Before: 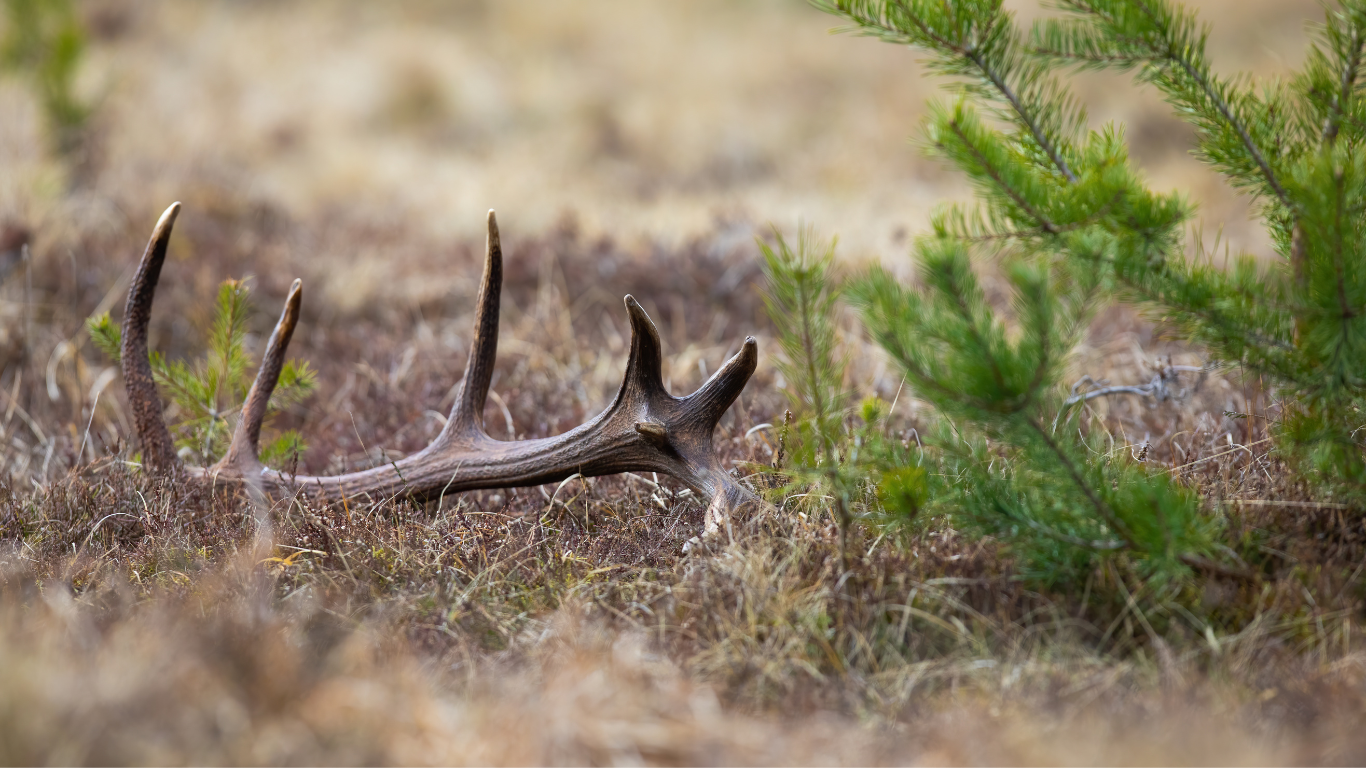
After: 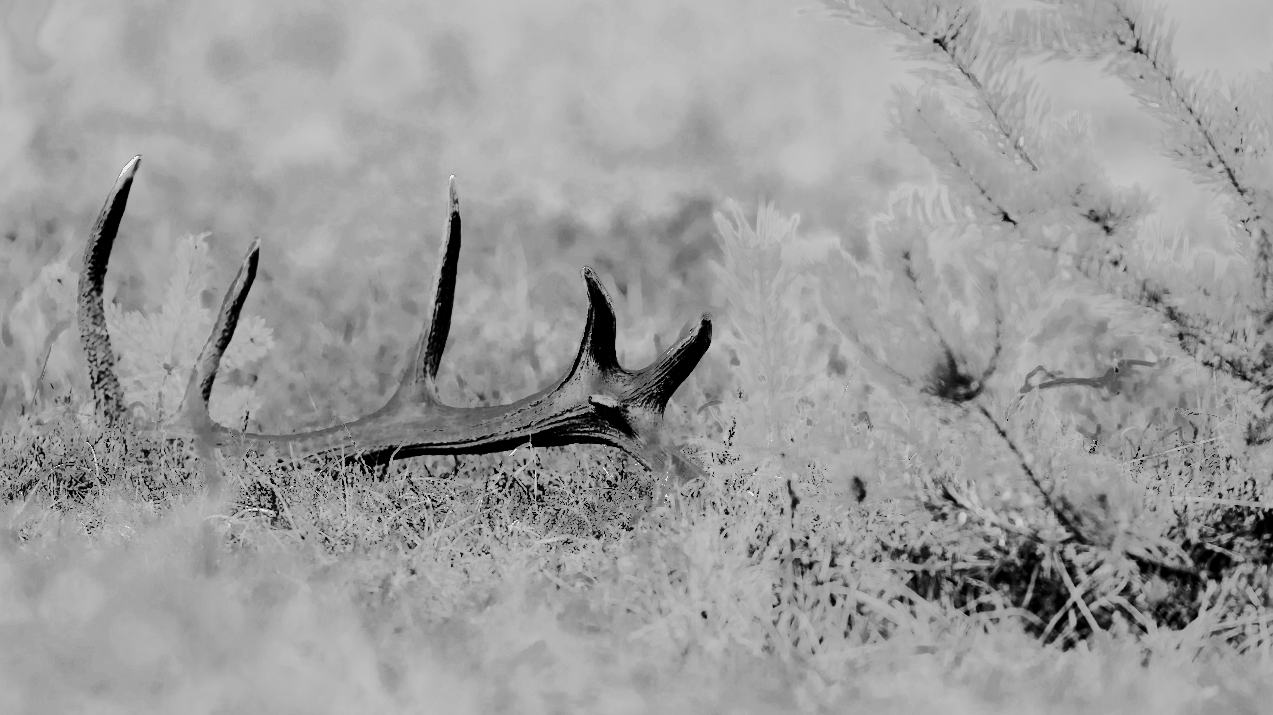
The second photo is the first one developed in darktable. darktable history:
crop and rotate: angle -2.38°
rgb curve: curves: ch0 [(0, 0) (0.21, 0.15) (0.24, 0.21) (0.5, 0.75) (0.75, 0.96) (0.89, 0.99) (1, 1)]; ch1 [(0, 0.02) (0.21, 0.13) (0.25, 0.2) (0.5, 0.67) (0.75, 0.9) (0.89, 0.97) (1, 1)]; ch2 [(0, 0.02) (0.21, 0.13) (0.25, 0.2) (0.5, 0.67) (0.75, 0.9) (0.89, 0.97) (1, 1)], compensate middle gray true
color balance rgb: linear chroma grading › shadows -30%, linear chroma grading › global chroma 35%, perceptual saturation grading › global saturation 75%, perceptual saturation grading › shadows -30%, perceptual brilliance grading › highlights 75%, perceptual brilliance grading › shadows -30%, global vibrance 35%
sharpen: amount 0.2
contrast brightness saturation: contrast -0.03, brightness -0.59, saturation -1
exposure: black level correction 0, exposure 1.388 EV, compensate exposure bias true, compensate highlight preservation false
color calibration: x 0.396, y 0.386, temperature 3669 K
filmic rgb: black relative exposure -7.65 EV, white relative exposure 4.56 EV, hardness 3.61, color science v6 (2022)
